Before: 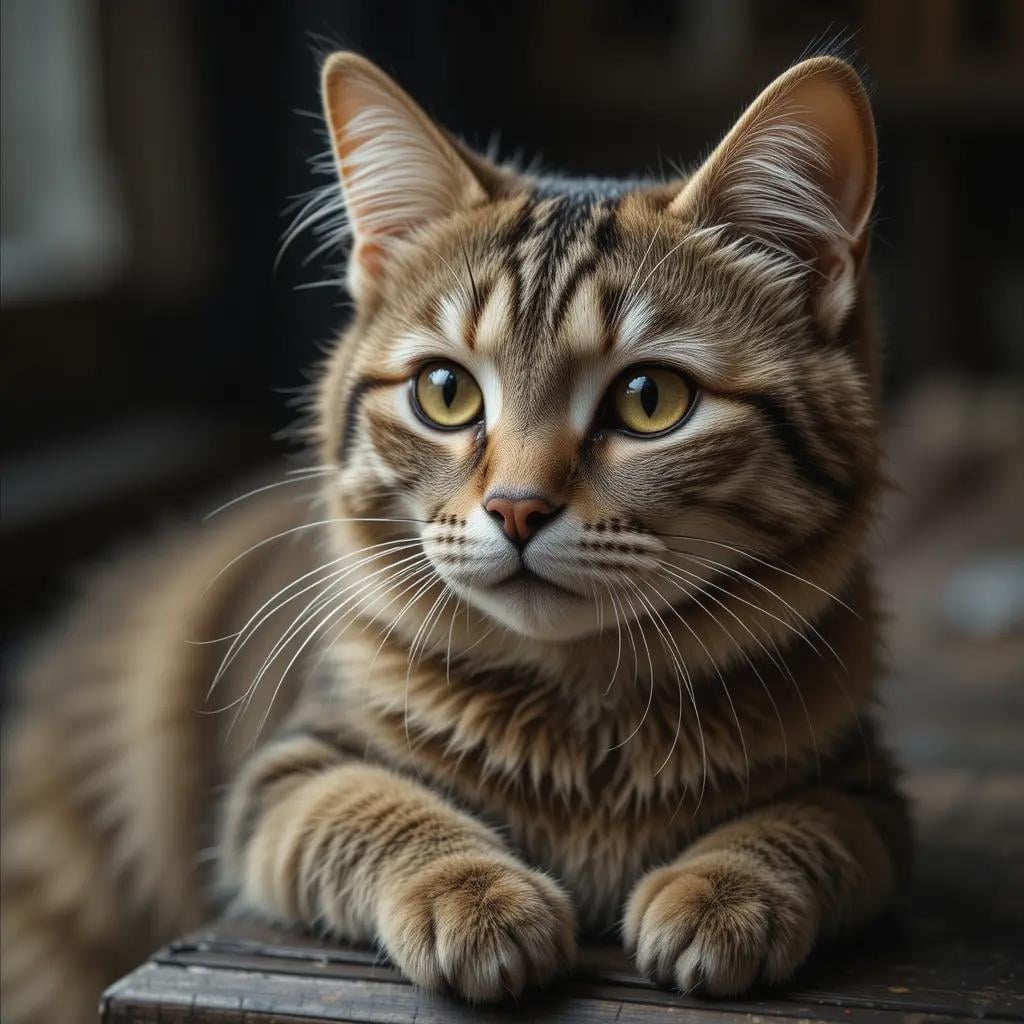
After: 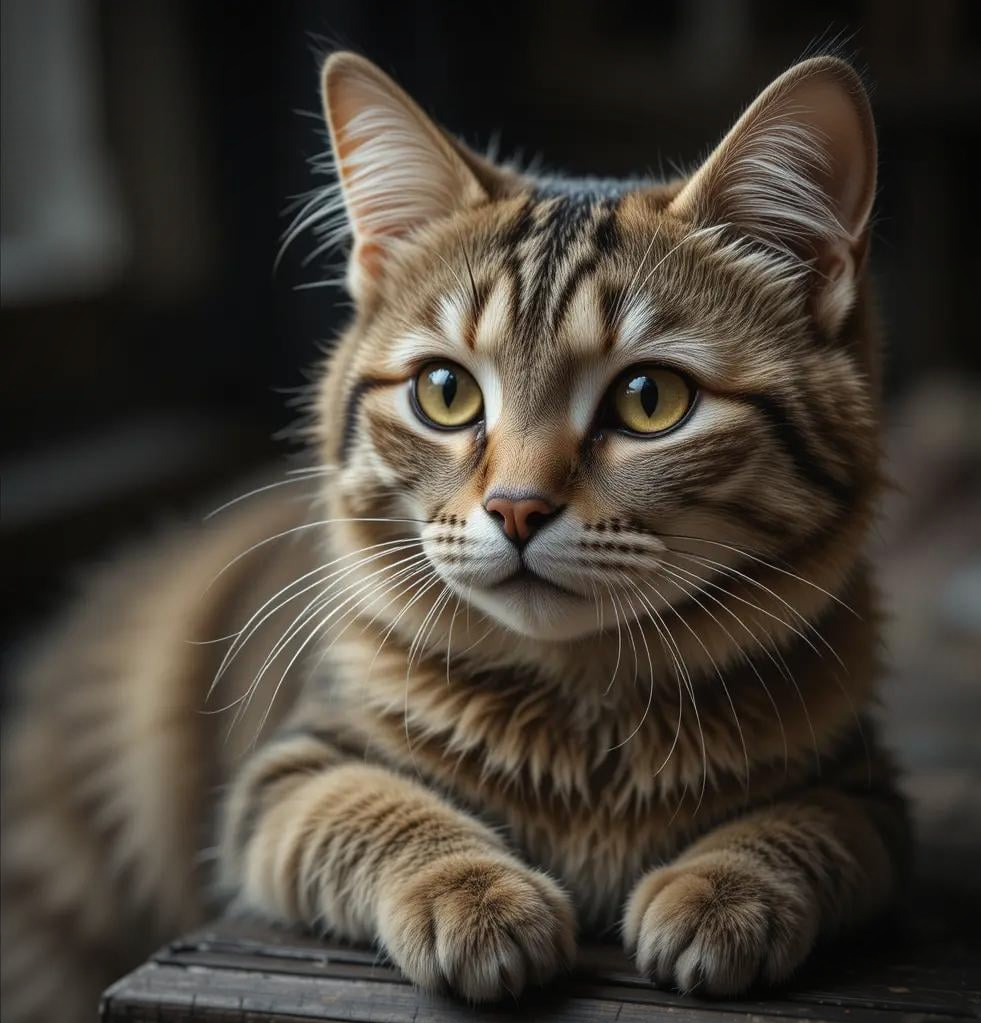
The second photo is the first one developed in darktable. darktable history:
crop: right 4.126%, bottom 0.031%
vignetting: width/height ratio 1.094
